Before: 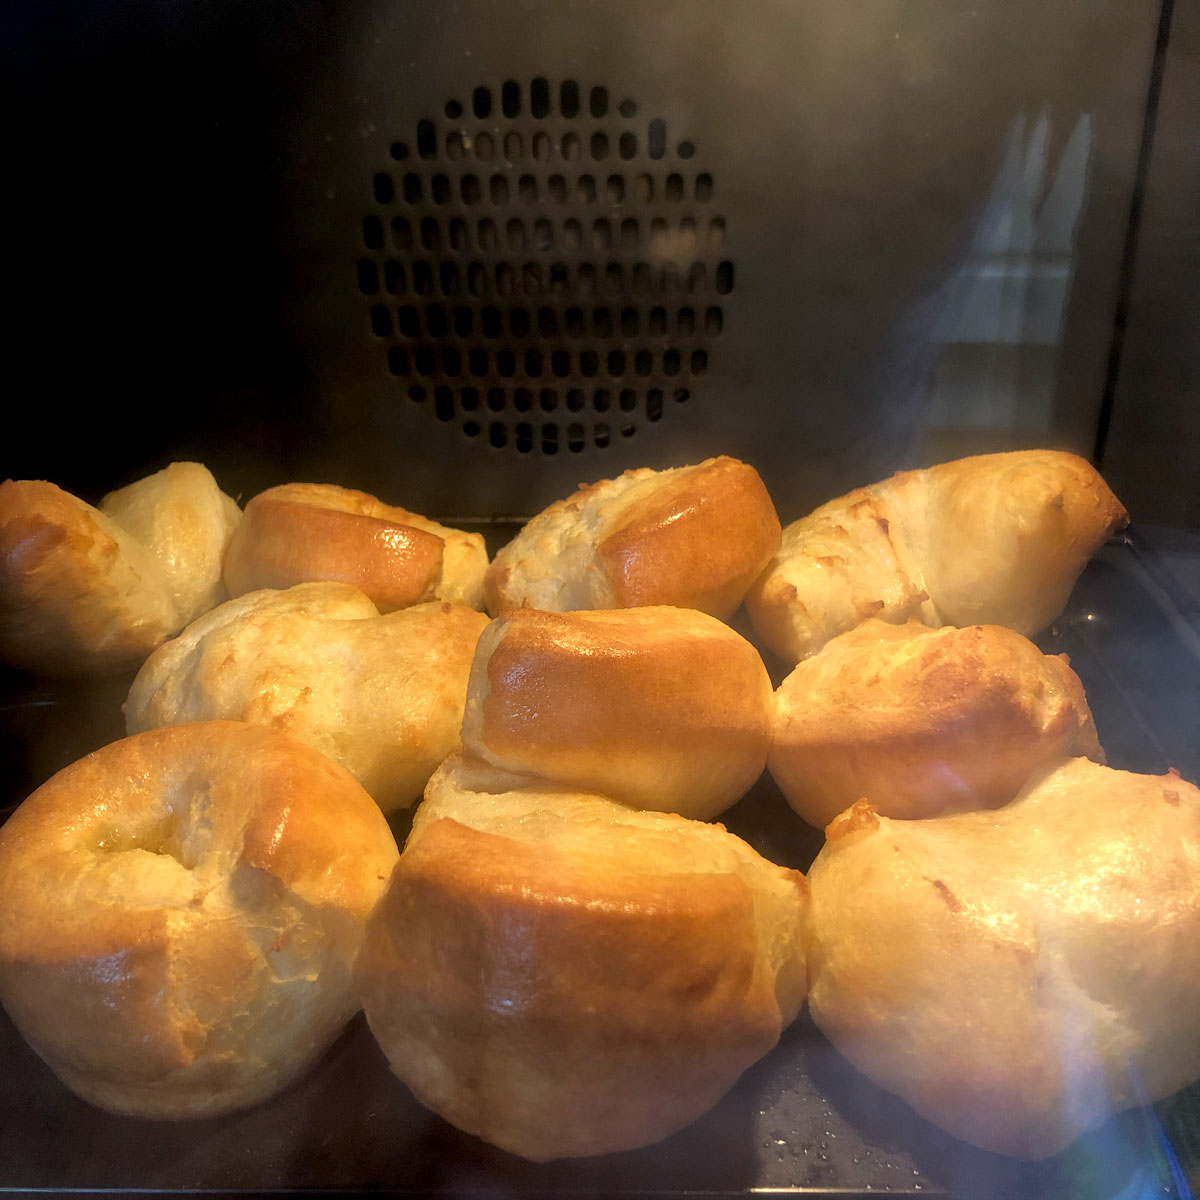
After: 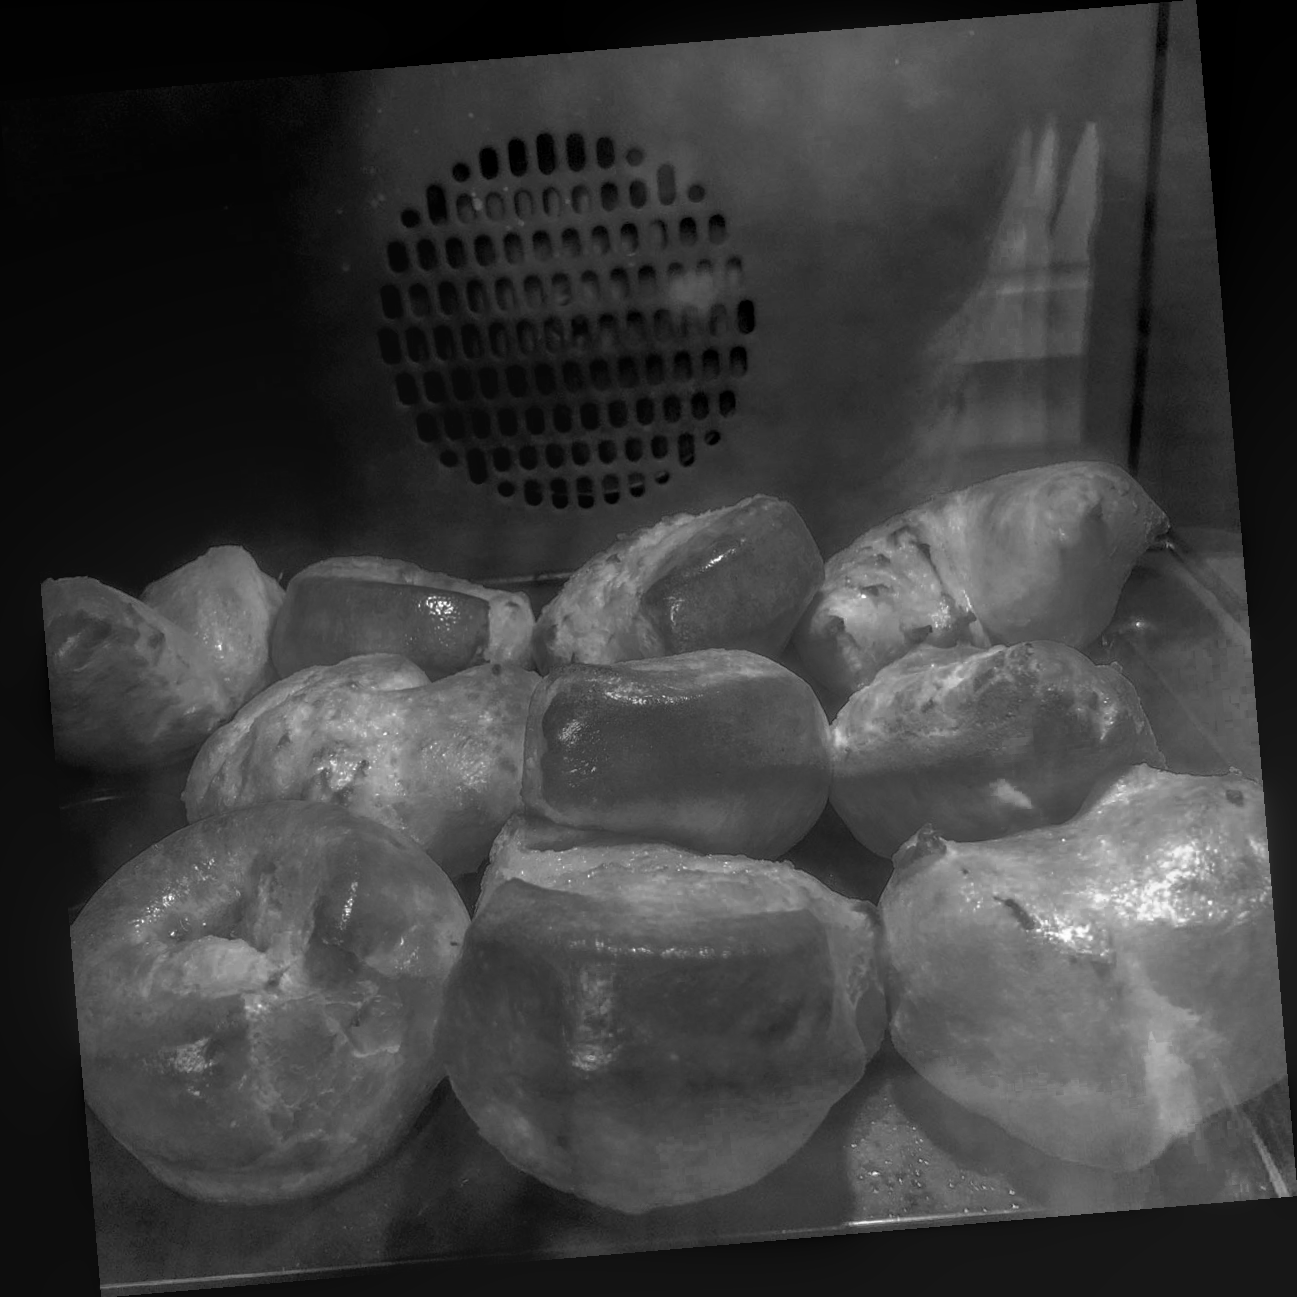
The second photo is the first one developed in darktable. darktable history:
levels: mode automatic, black 0.023%, white 99.97%, levels [0.062, 0.494, 0.925]
rotate and perspective: rotation -4.86°, automatic cropping off
color zones: curves: ch0 [(0.002, 0.589) (0.107, 0.484) (0.146, 0.249) (0.217, 0.352) (0.309, 0.525) (0.39, 0.404) (0.455, 0.169) (0.597, 0.055) (0.724, 0.212) (0.775, 0.691) (0.869, 0.571) (1, 0.587)]; ch1 [(0, 0) (0.143, 0) (0.286, 0) (0.429, 0) (0.571, 0) (0.714, 0) (0.857, 0)]
local contrast: highlights 66%, shadows 33%, detail 166%, midtone range 0.2
